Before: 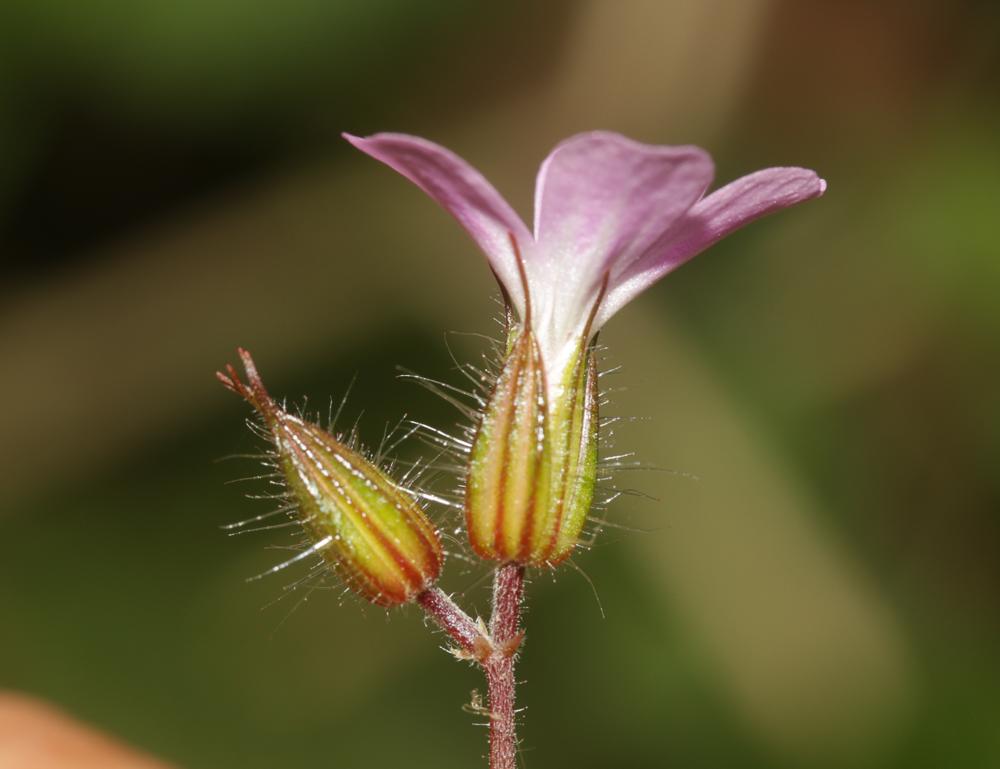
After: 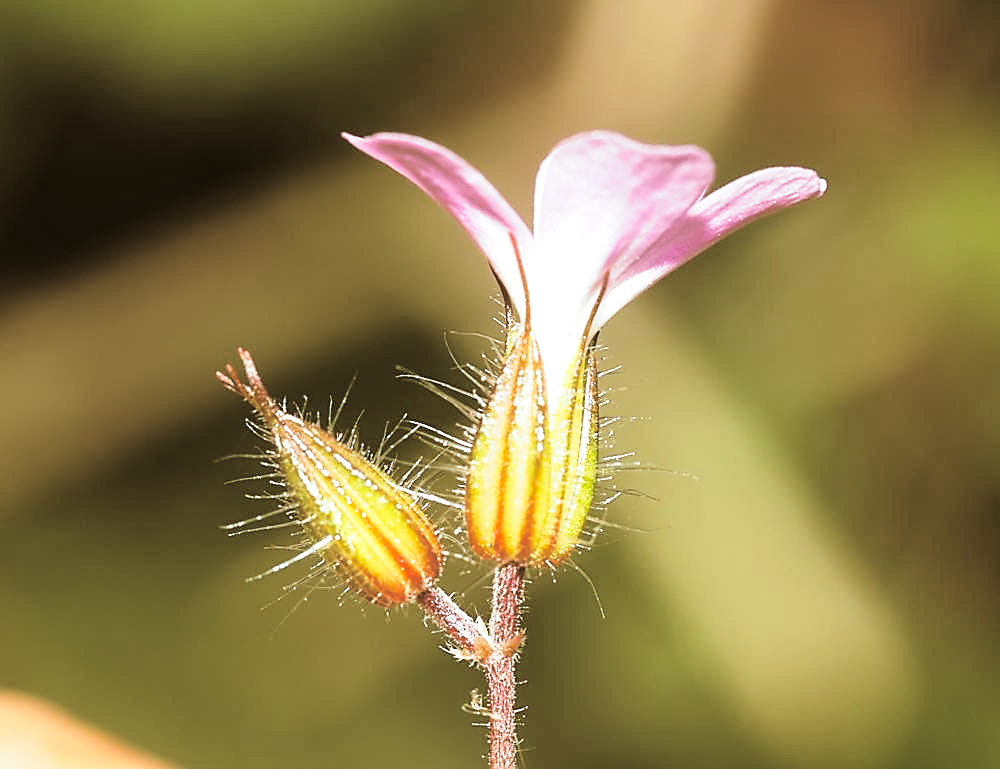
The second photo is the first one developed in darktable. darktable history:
base curve: curves: ch0 [(0, 0) (0.028, 0.03) (0.121, 0.232) (0.46, 0.748) (0.859, 0.968) (1, 1)], preserve colors none
split-toning: shadows › hue 37.98°, highlights › hue 185.58°, balance -55.261
exposure: black level correction 0, exposure 0.7 EV, compensate exposure bias true, compensate highlight preservation false
sharpen: radius 1.4, amount 1.25, threshold 0.7
